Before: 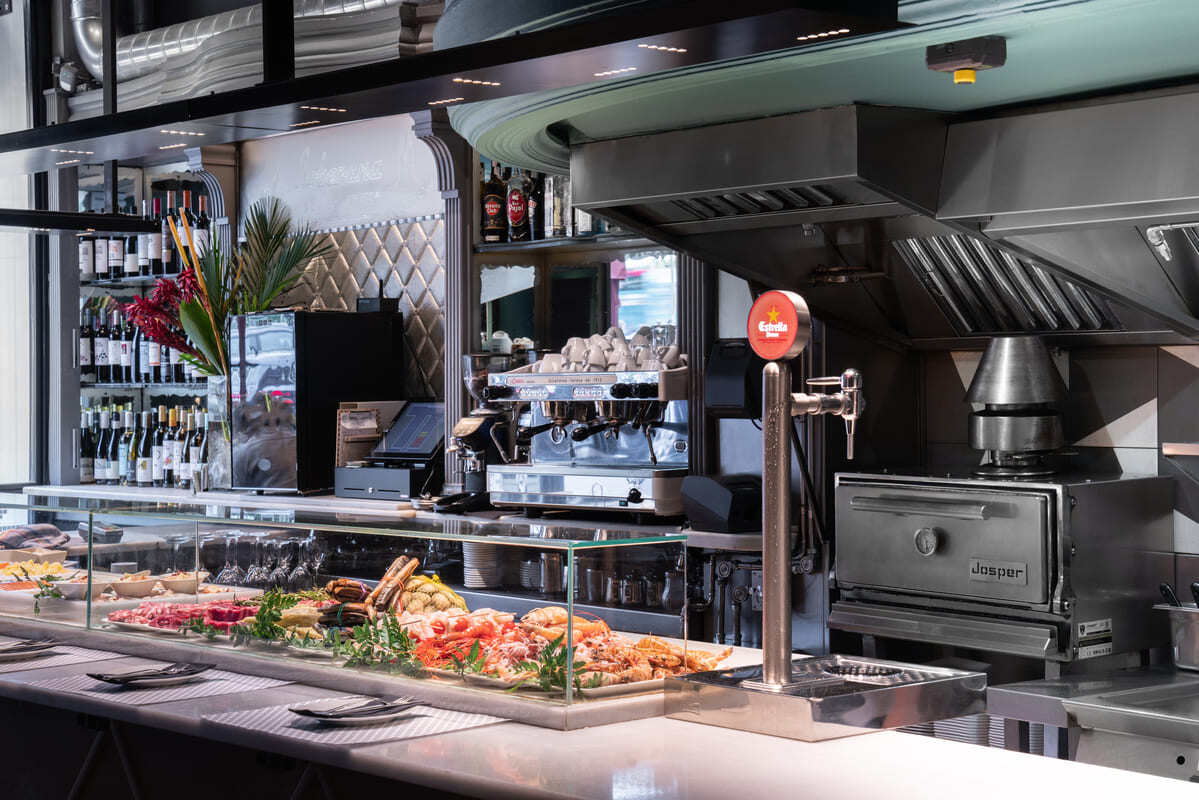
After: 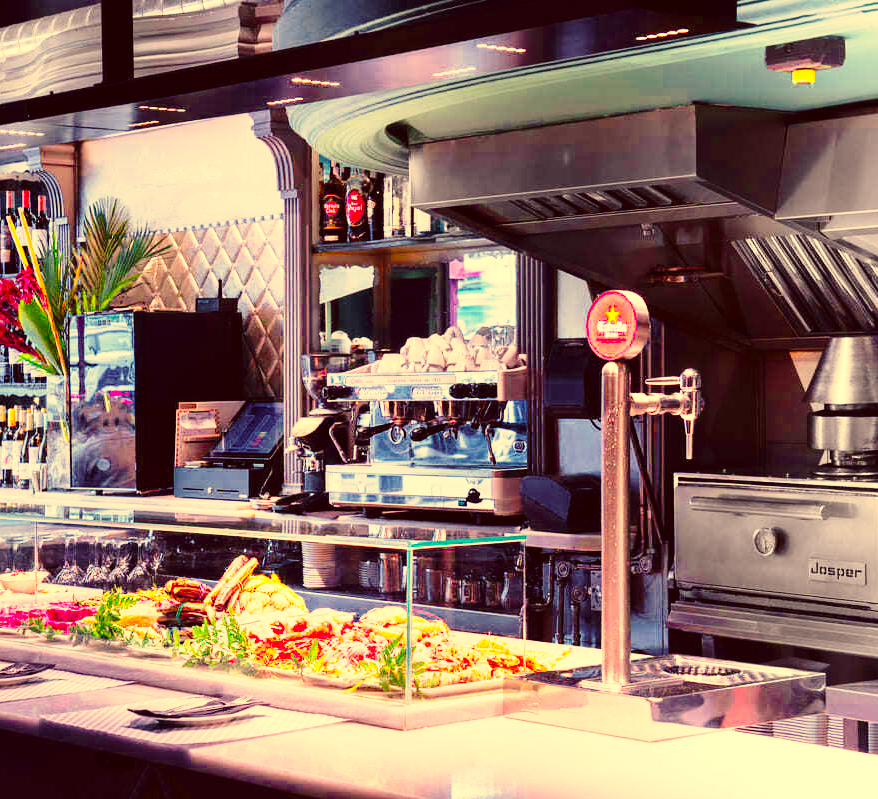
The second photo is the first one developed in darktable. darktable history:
base curve: curves: ch0 [(0, 0) (0.028, 0.03) (0.121, 0.232) (0.46, 0.748) (0.859, 0.968) (1, 1)], preserve colors none
exposure: exposure 0.191 EV, compensate highlight preservation false
color correction: highlights a* 10.12, highlights b* 39.04, shadows a* 14.62, shadows b* 3.37
crop: left 13.443%, right 13.31%
color calibration: output R [1.422, -0.35, -0.252, 0], output G [-0.238, 1.259, -0.084, 0], output B [-0.081, -0.196, 1.58, 0], output brightness [0.49, 0.671, -0.57, 0], illuminant same as pipeline (D50), adaptation none (bypass), saturation algorithm version 1 (2020)
